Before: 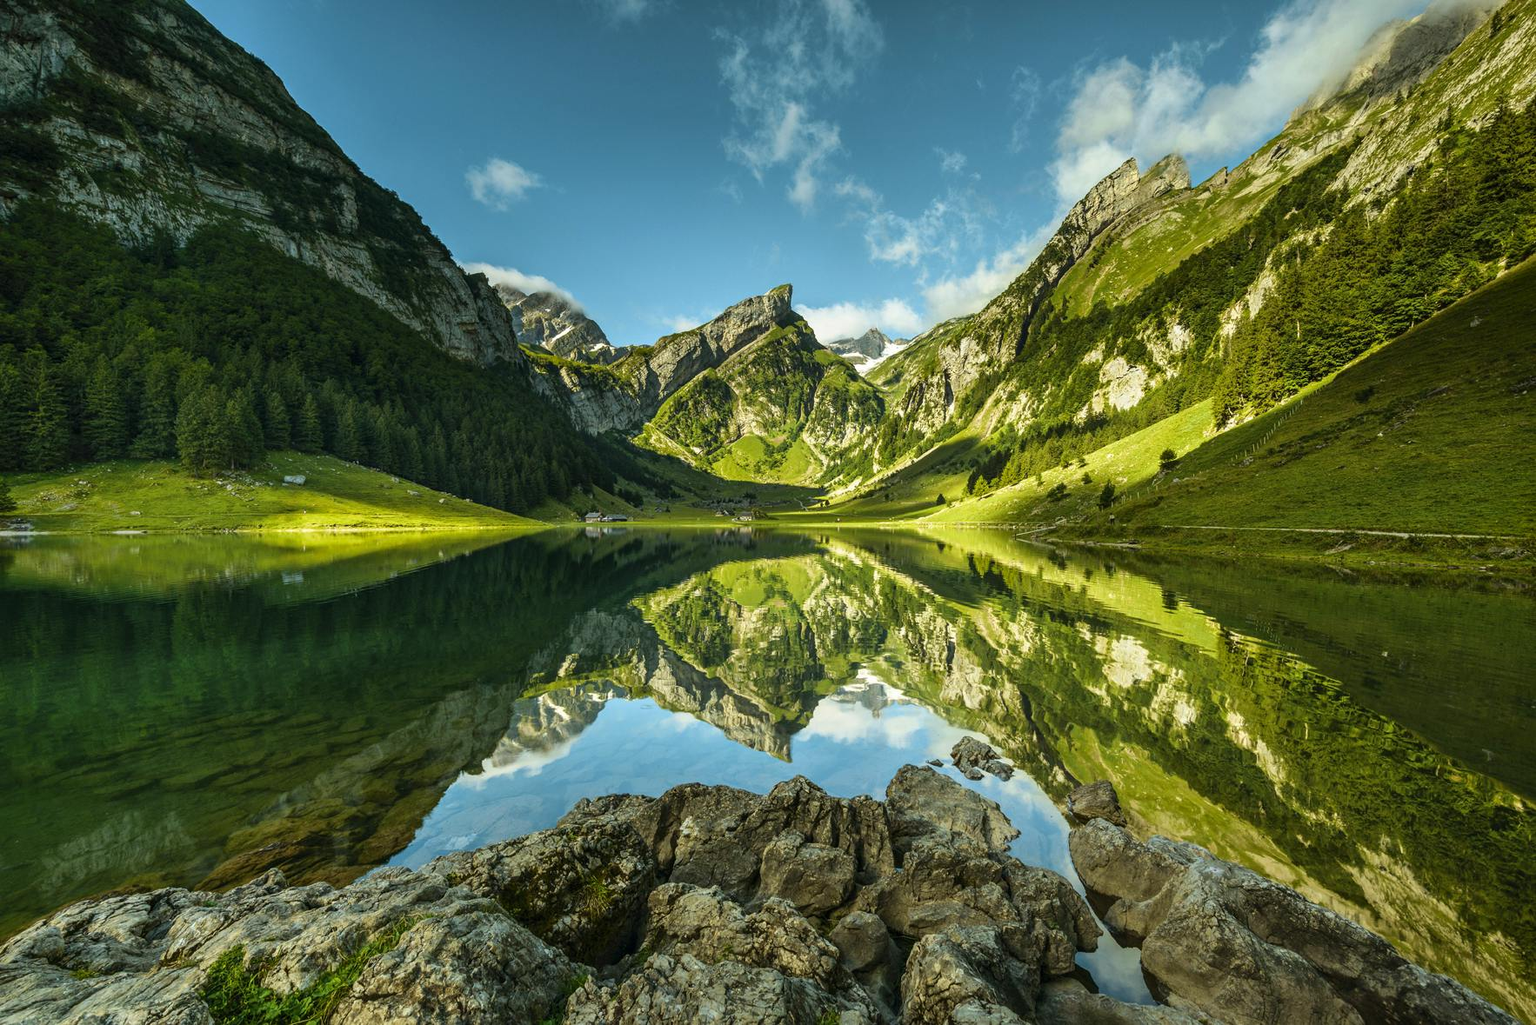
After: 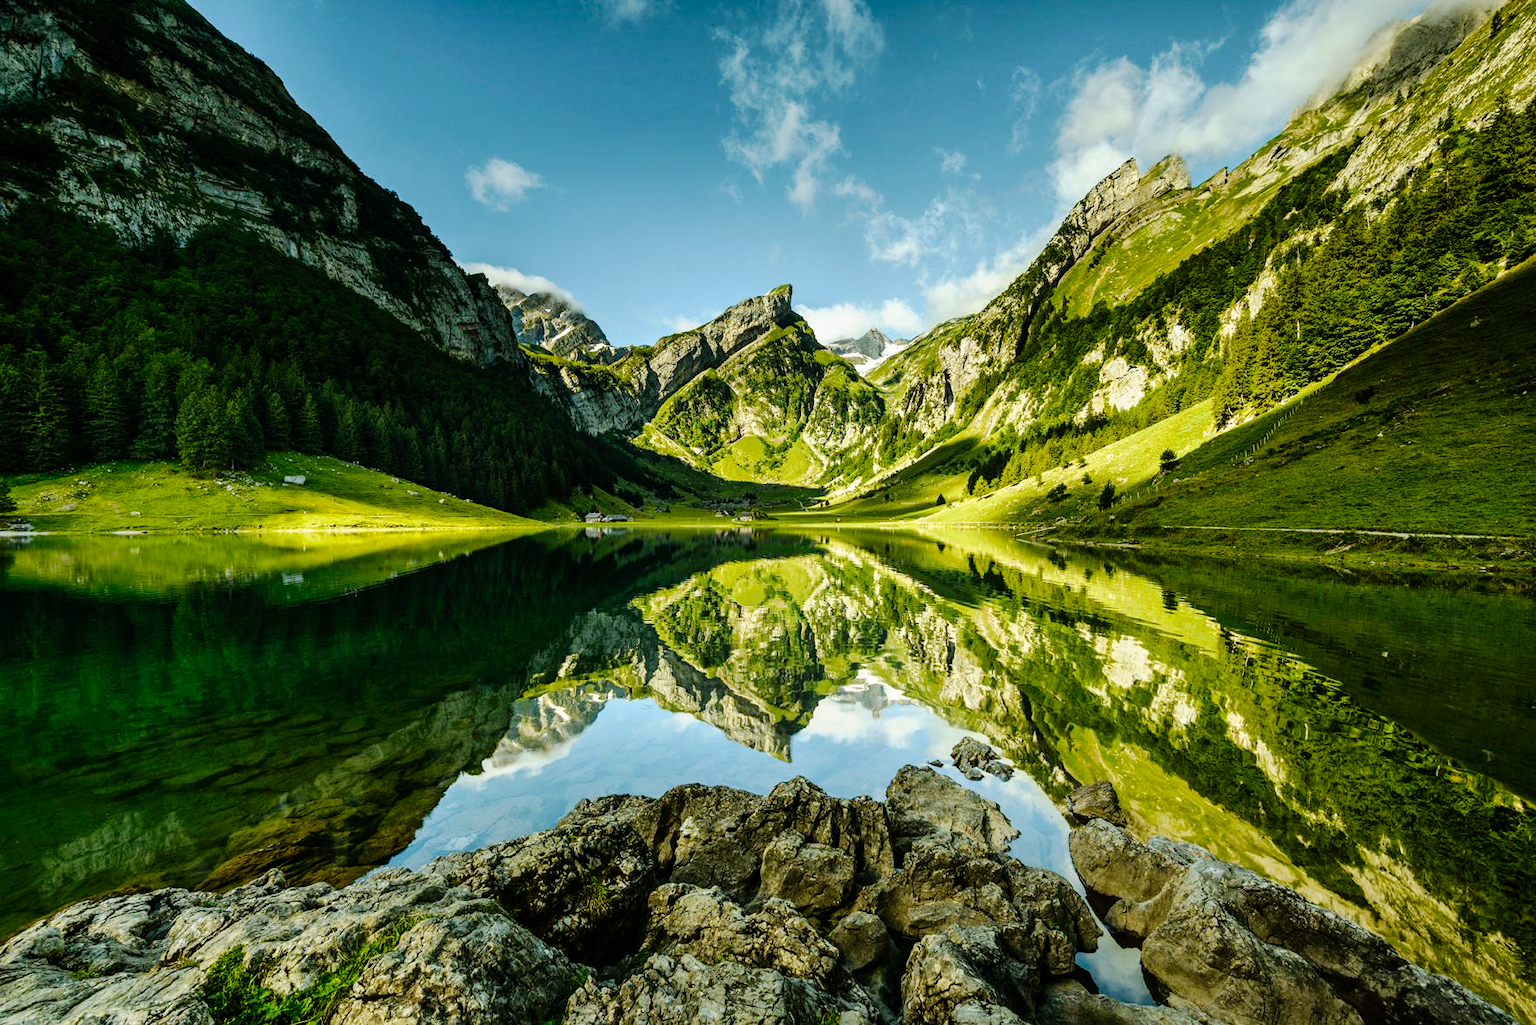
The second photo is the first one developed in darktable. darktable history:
tone curve: curves: ch0 [(0, 0) (0.003, 0) (0.011, 0.001) (0.025, 0.003) (0.044, 0.005) (0.069, 0.012) (0.1, 0.023) (0.136, 0.039) (0.177, 0.088) (0.224, 0.15) (0.277, 0.24) (0.335, 0.337) (0.399, 0.437) (0.468, 0.535) (0.543, 0.629) (0.623, 0.71) (0.709, 0.782) (0.801, 0.856) (0.898, 0.94) (1, 1)], preserve colors none
